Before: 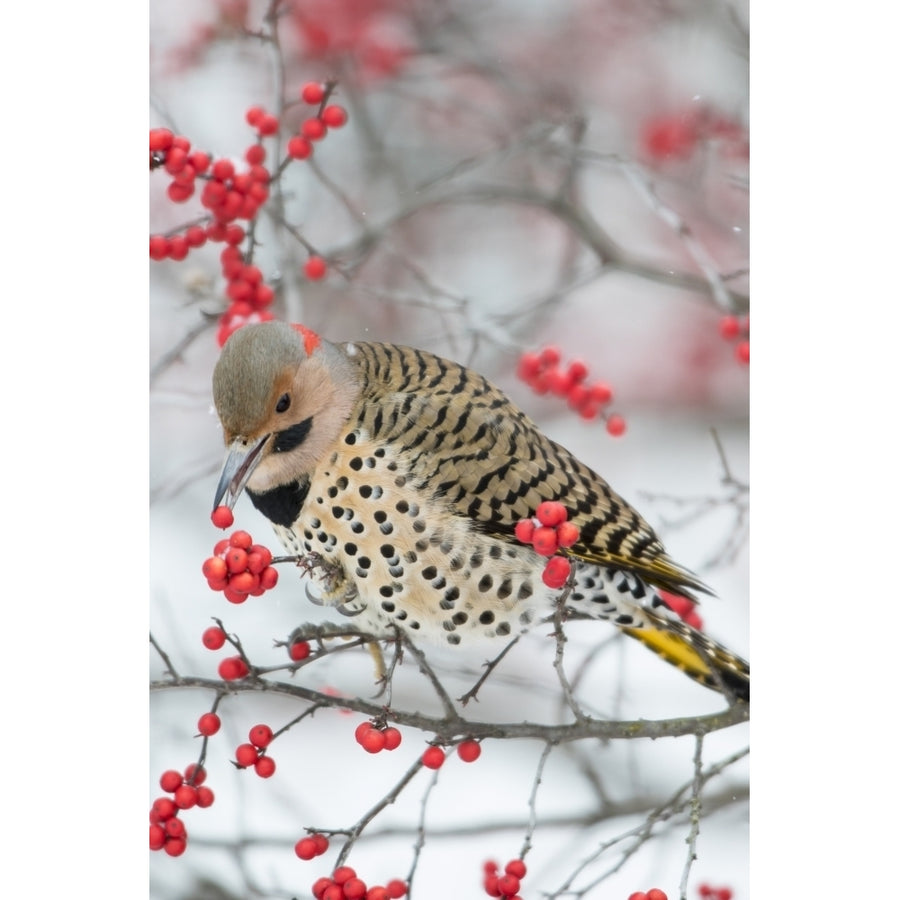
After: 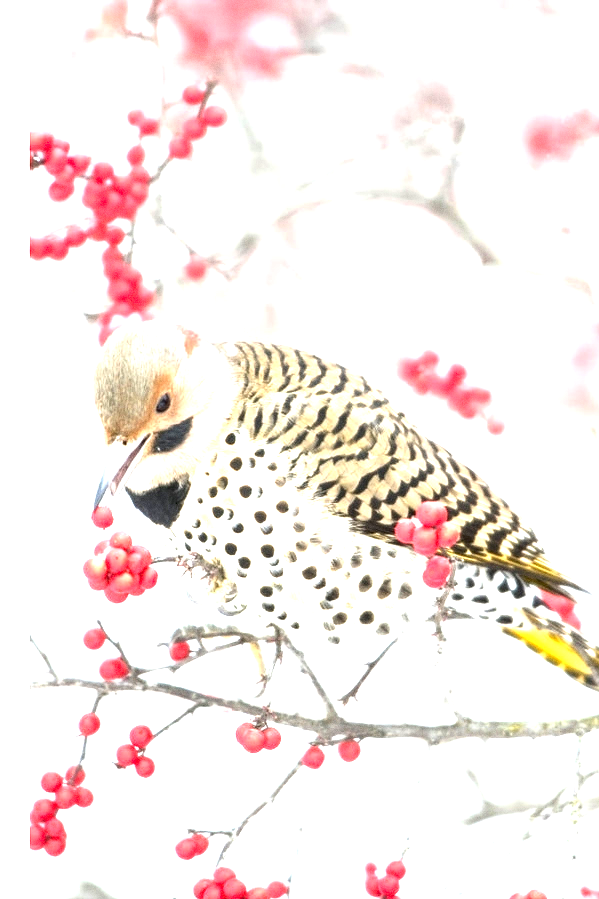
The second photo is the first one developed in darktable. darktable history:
crop and rotate: left 13.342%, right 19.991%
local contrast: mode bilateral grid, contrast 20, coarseness 50, detail 120%, midtone range 0.2
grain: coarseness 0.09 ISO
exposure: black level correction 0, exposure 2.088 EV, compensate exposure bias true, compensate highlight preservation false
